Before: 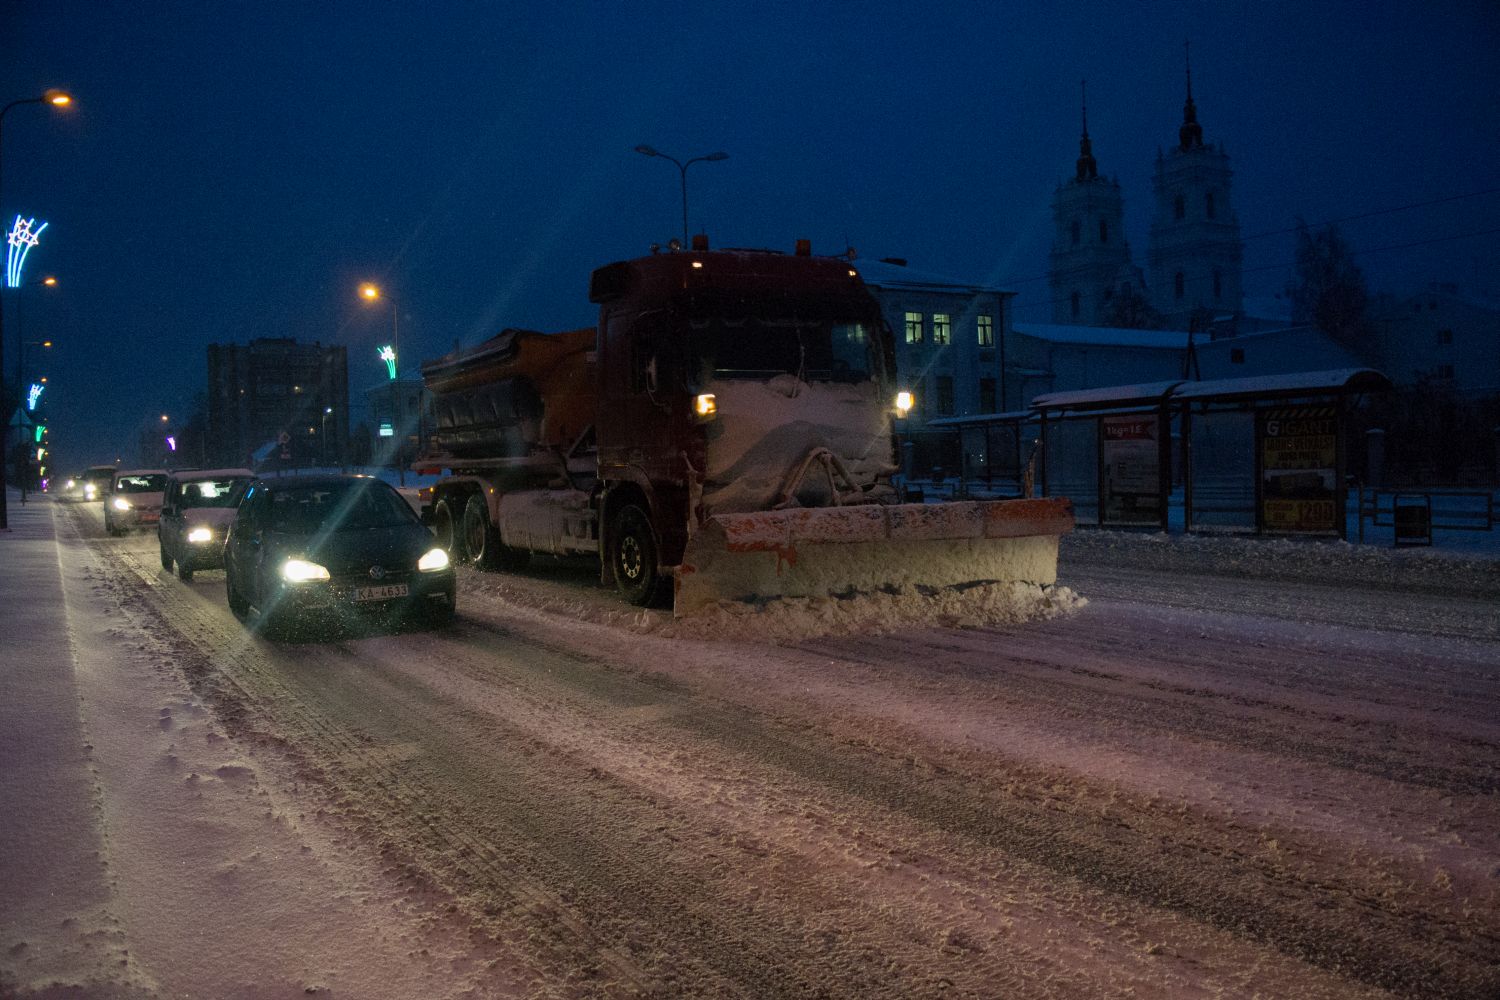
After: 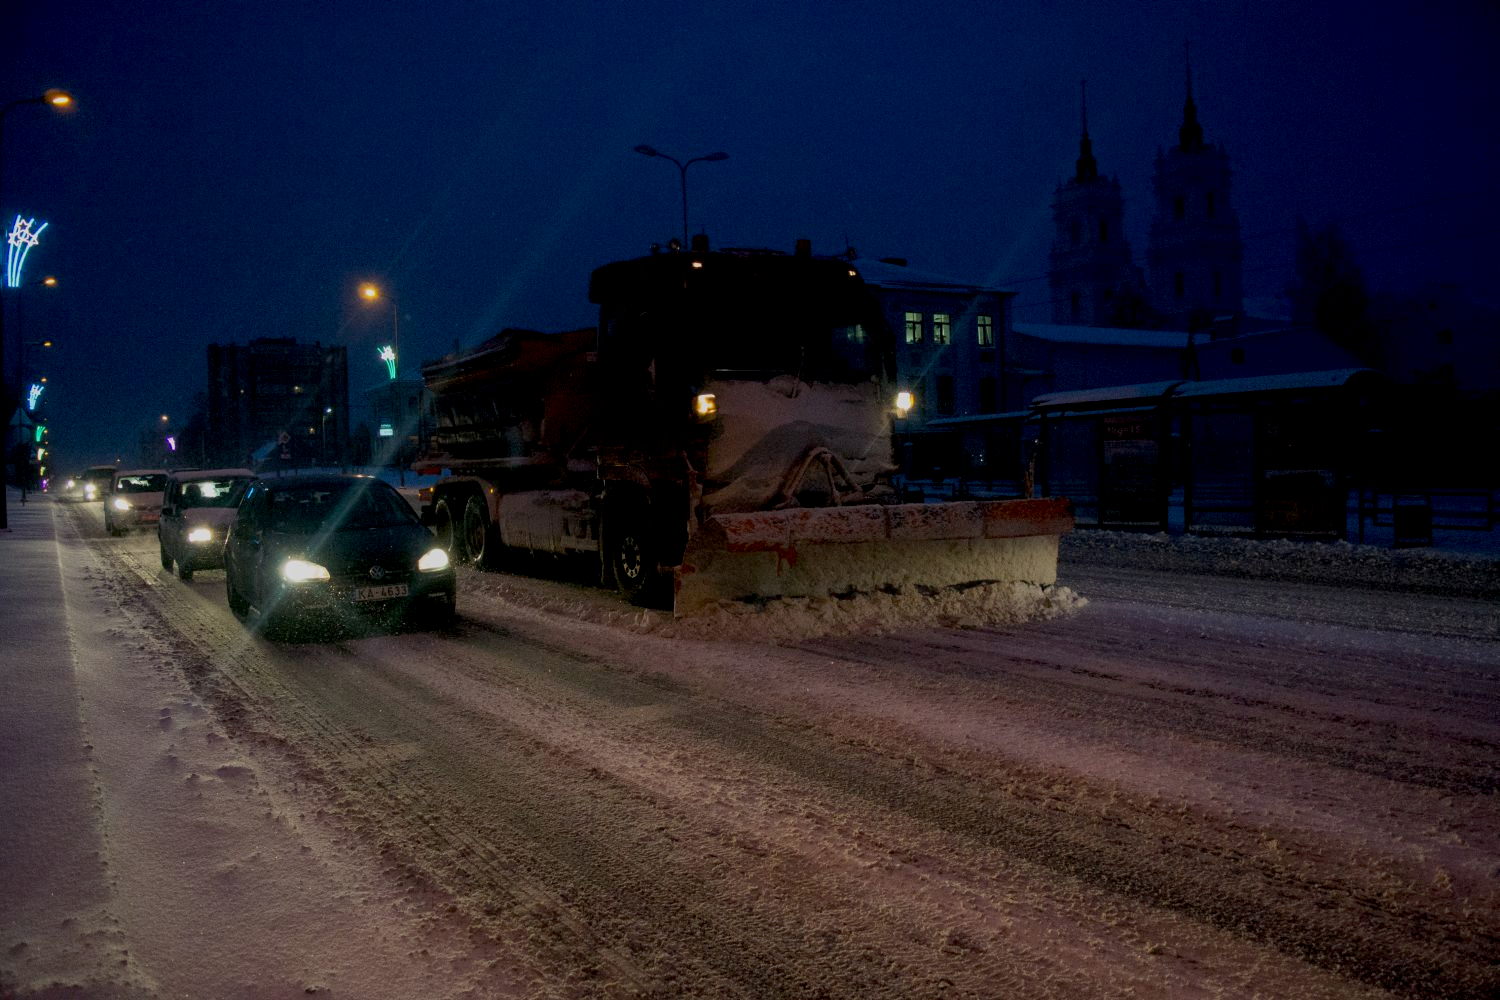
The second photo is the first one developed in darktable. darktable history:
exposure: black level correction 0.011, exposure -0.484 EV, compensate highlight preservation false
